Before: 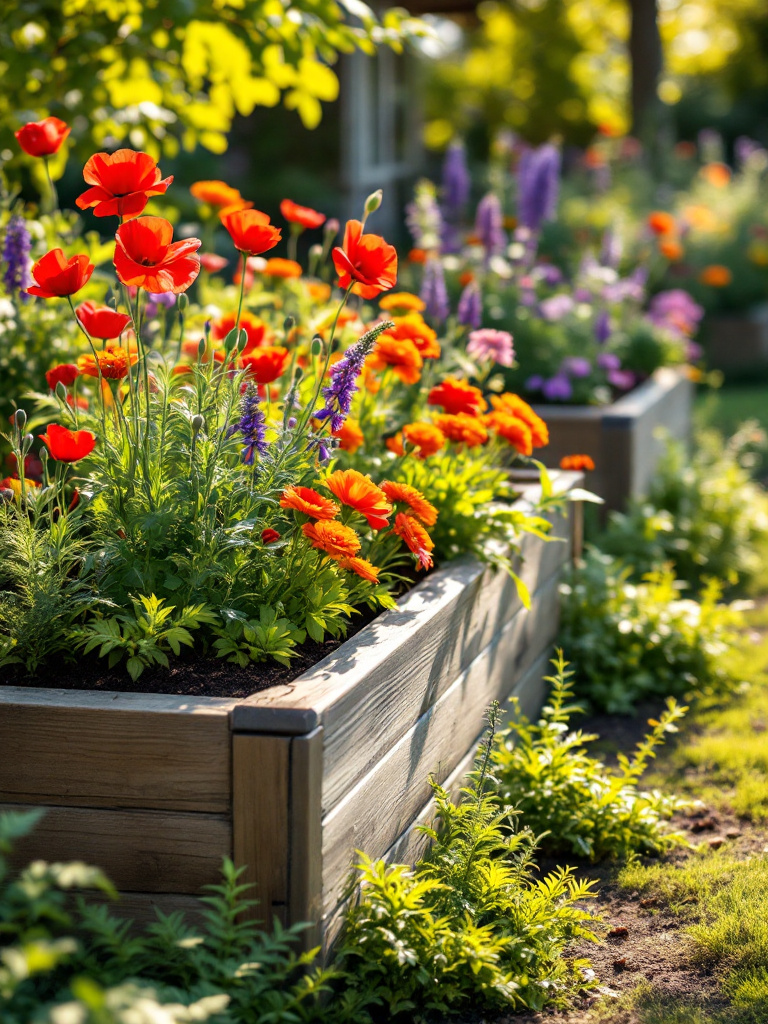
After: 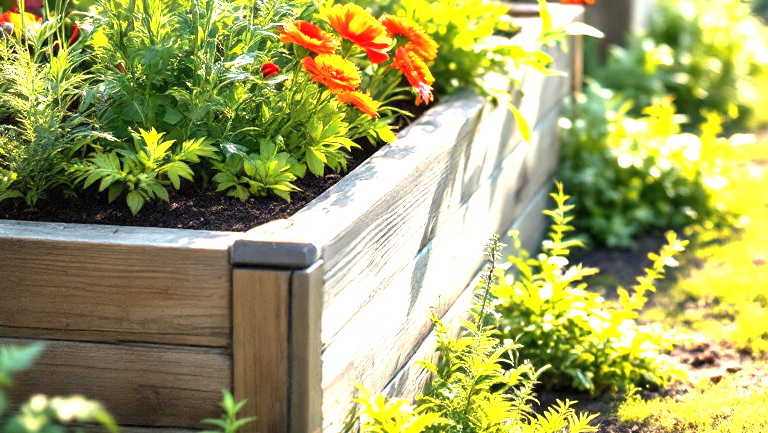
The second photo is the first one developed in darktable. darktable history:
exposure: black level correction 0, exposure 1.63 EV, compensate highlight preservation false
crop: top 45.526%, bottom 12.186%
